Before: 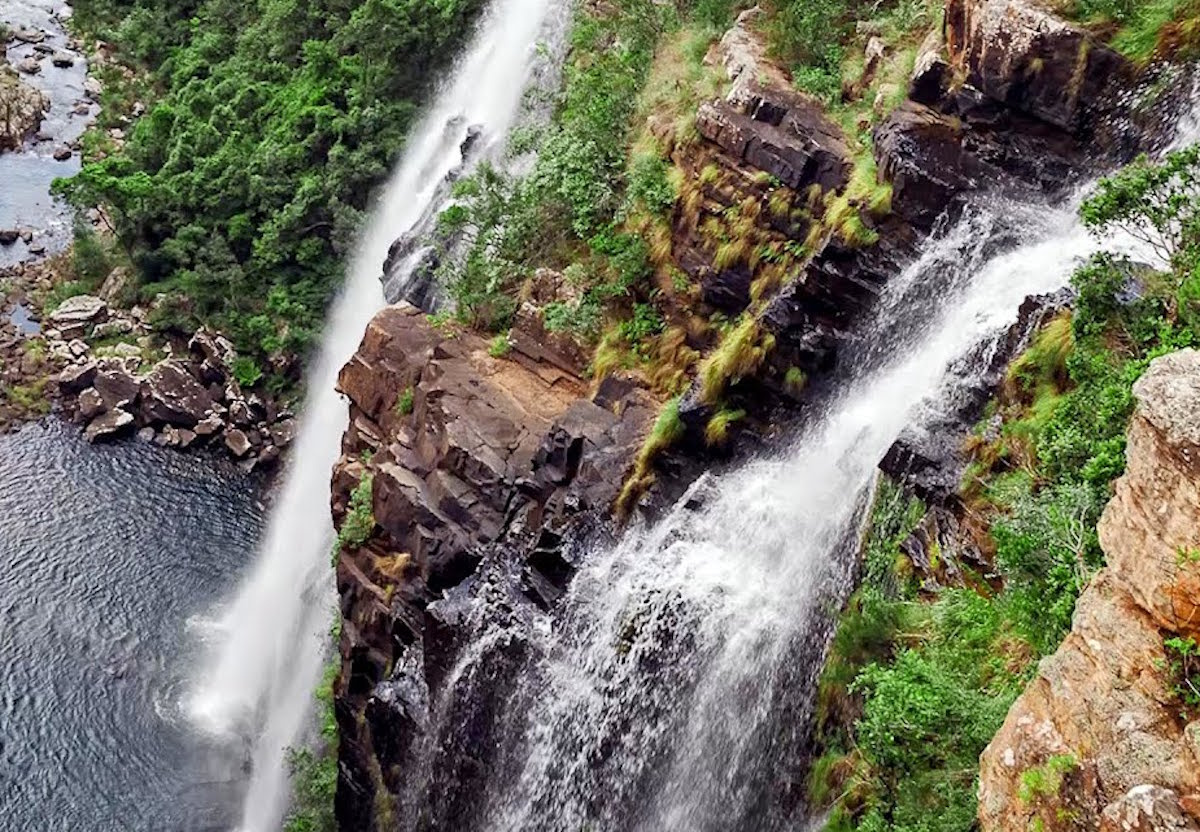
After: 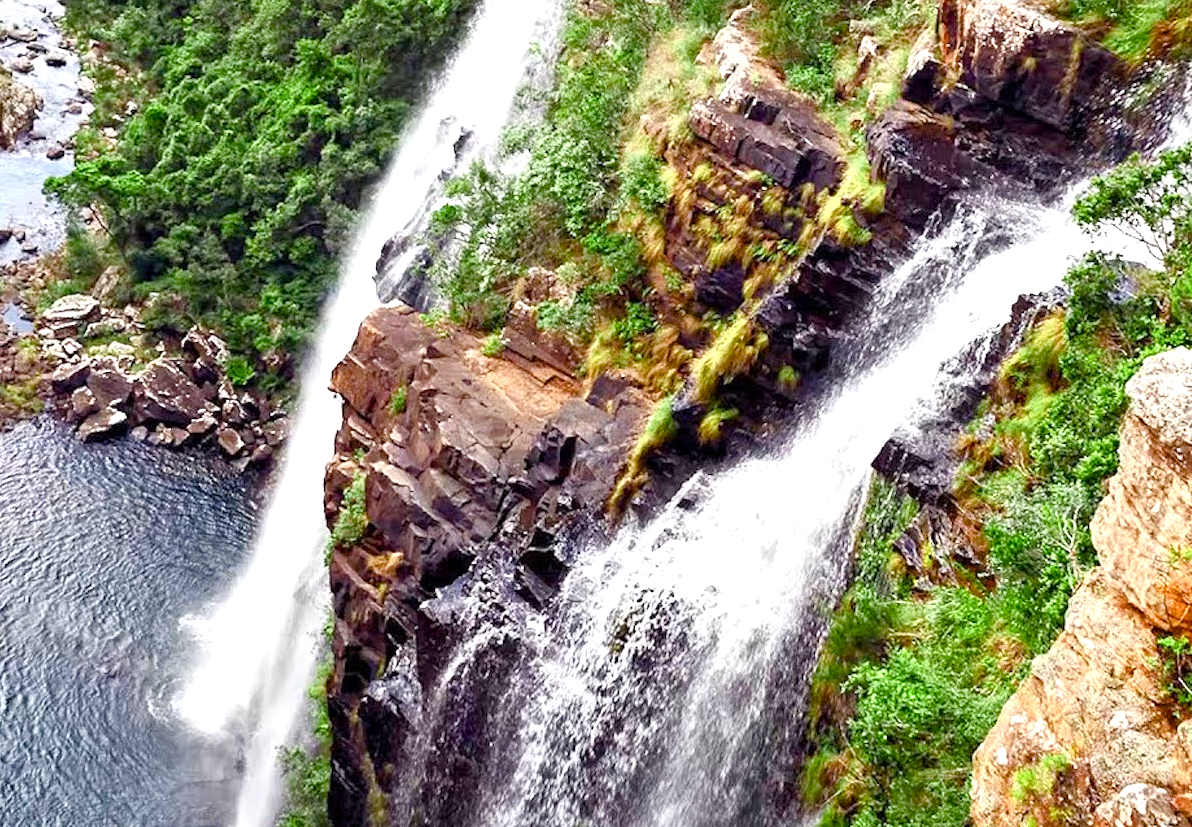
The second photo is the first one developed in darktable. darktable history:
exposure: exposure 0.74 EV, compensate highlight preservation false
crop and rotate: left 0.614%, top 0.179%, bottom 0.309%
color balance rgb: perceptual saturation grading › global saturation 20%, perceptual saturation grading › highlights -25%, perceptual saturation grading › shadows 50%
